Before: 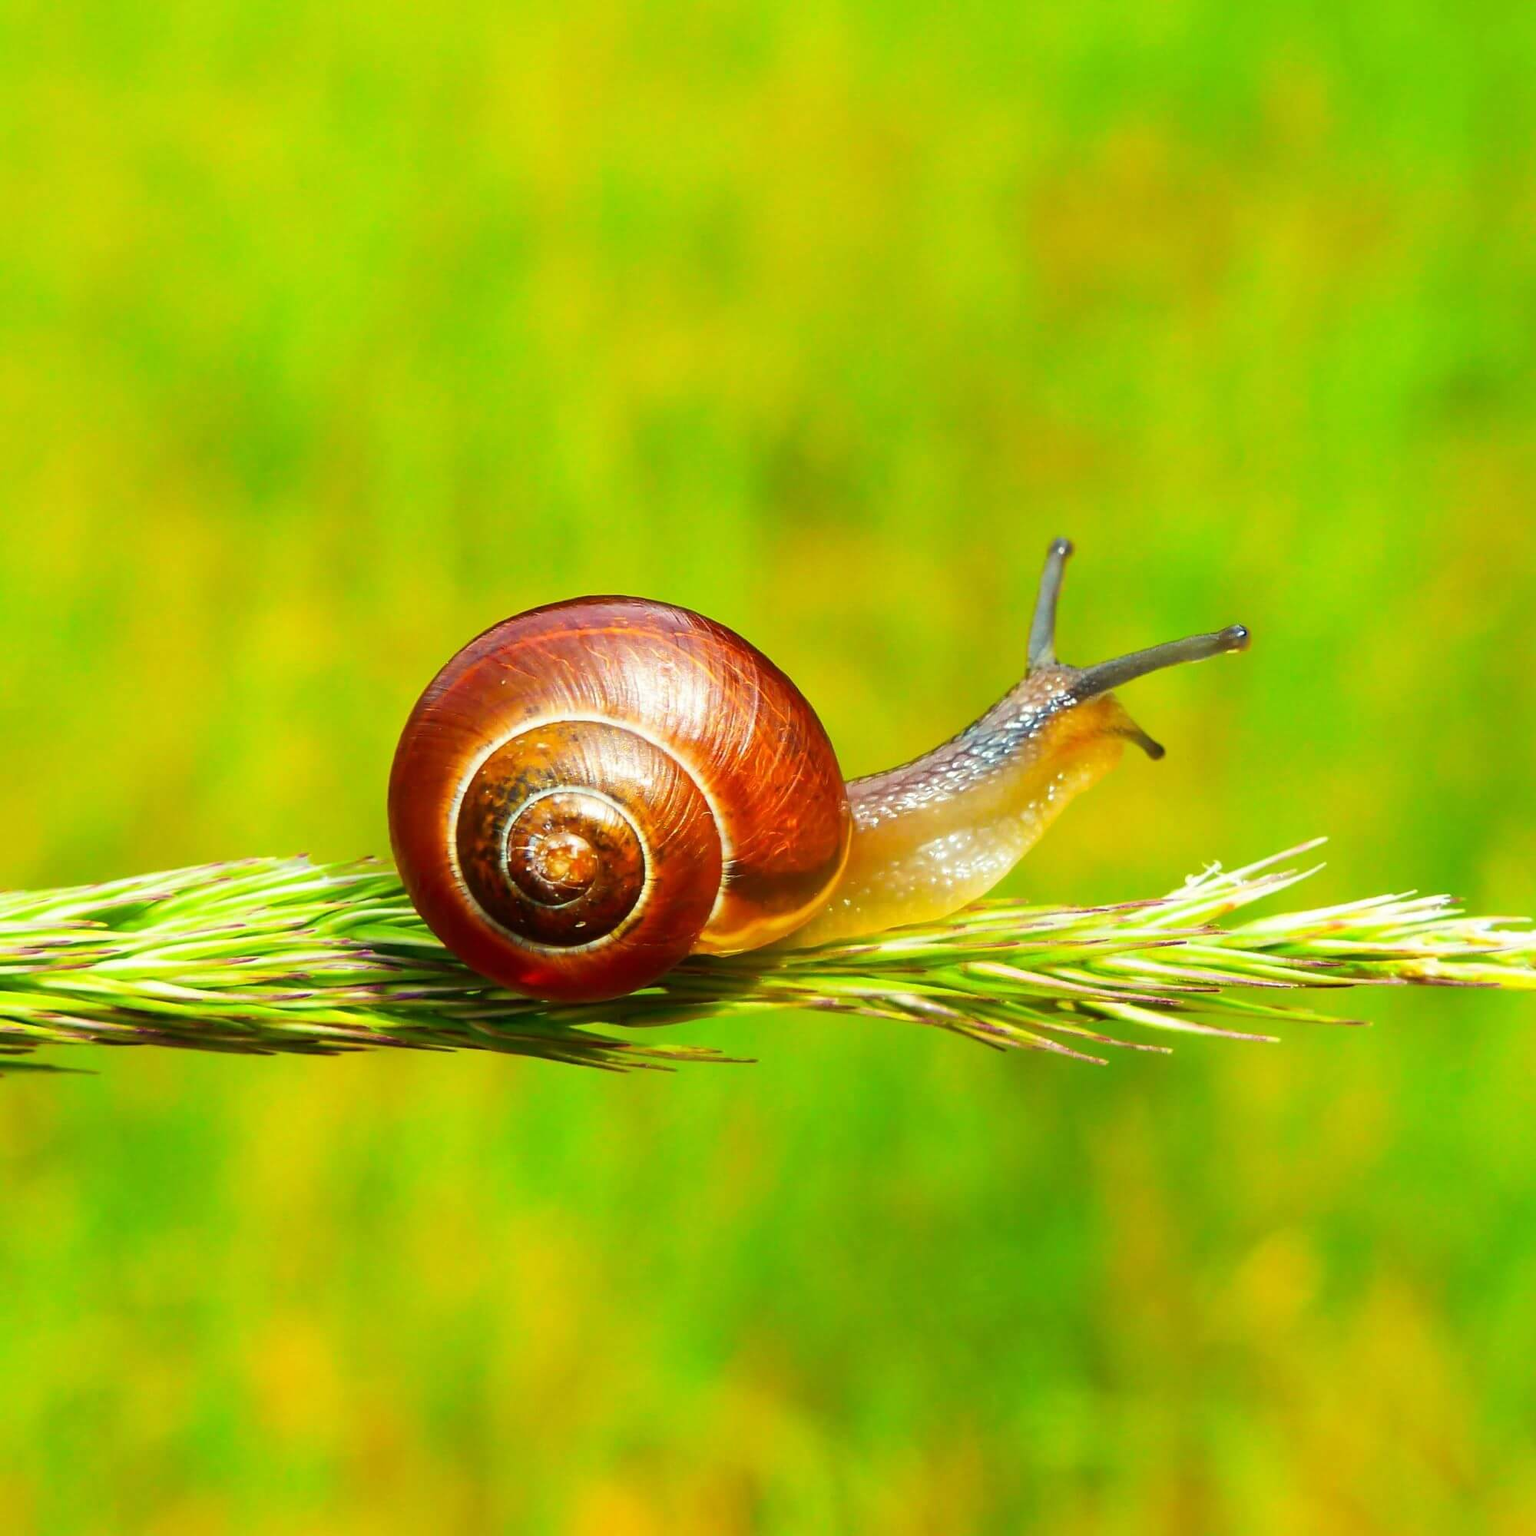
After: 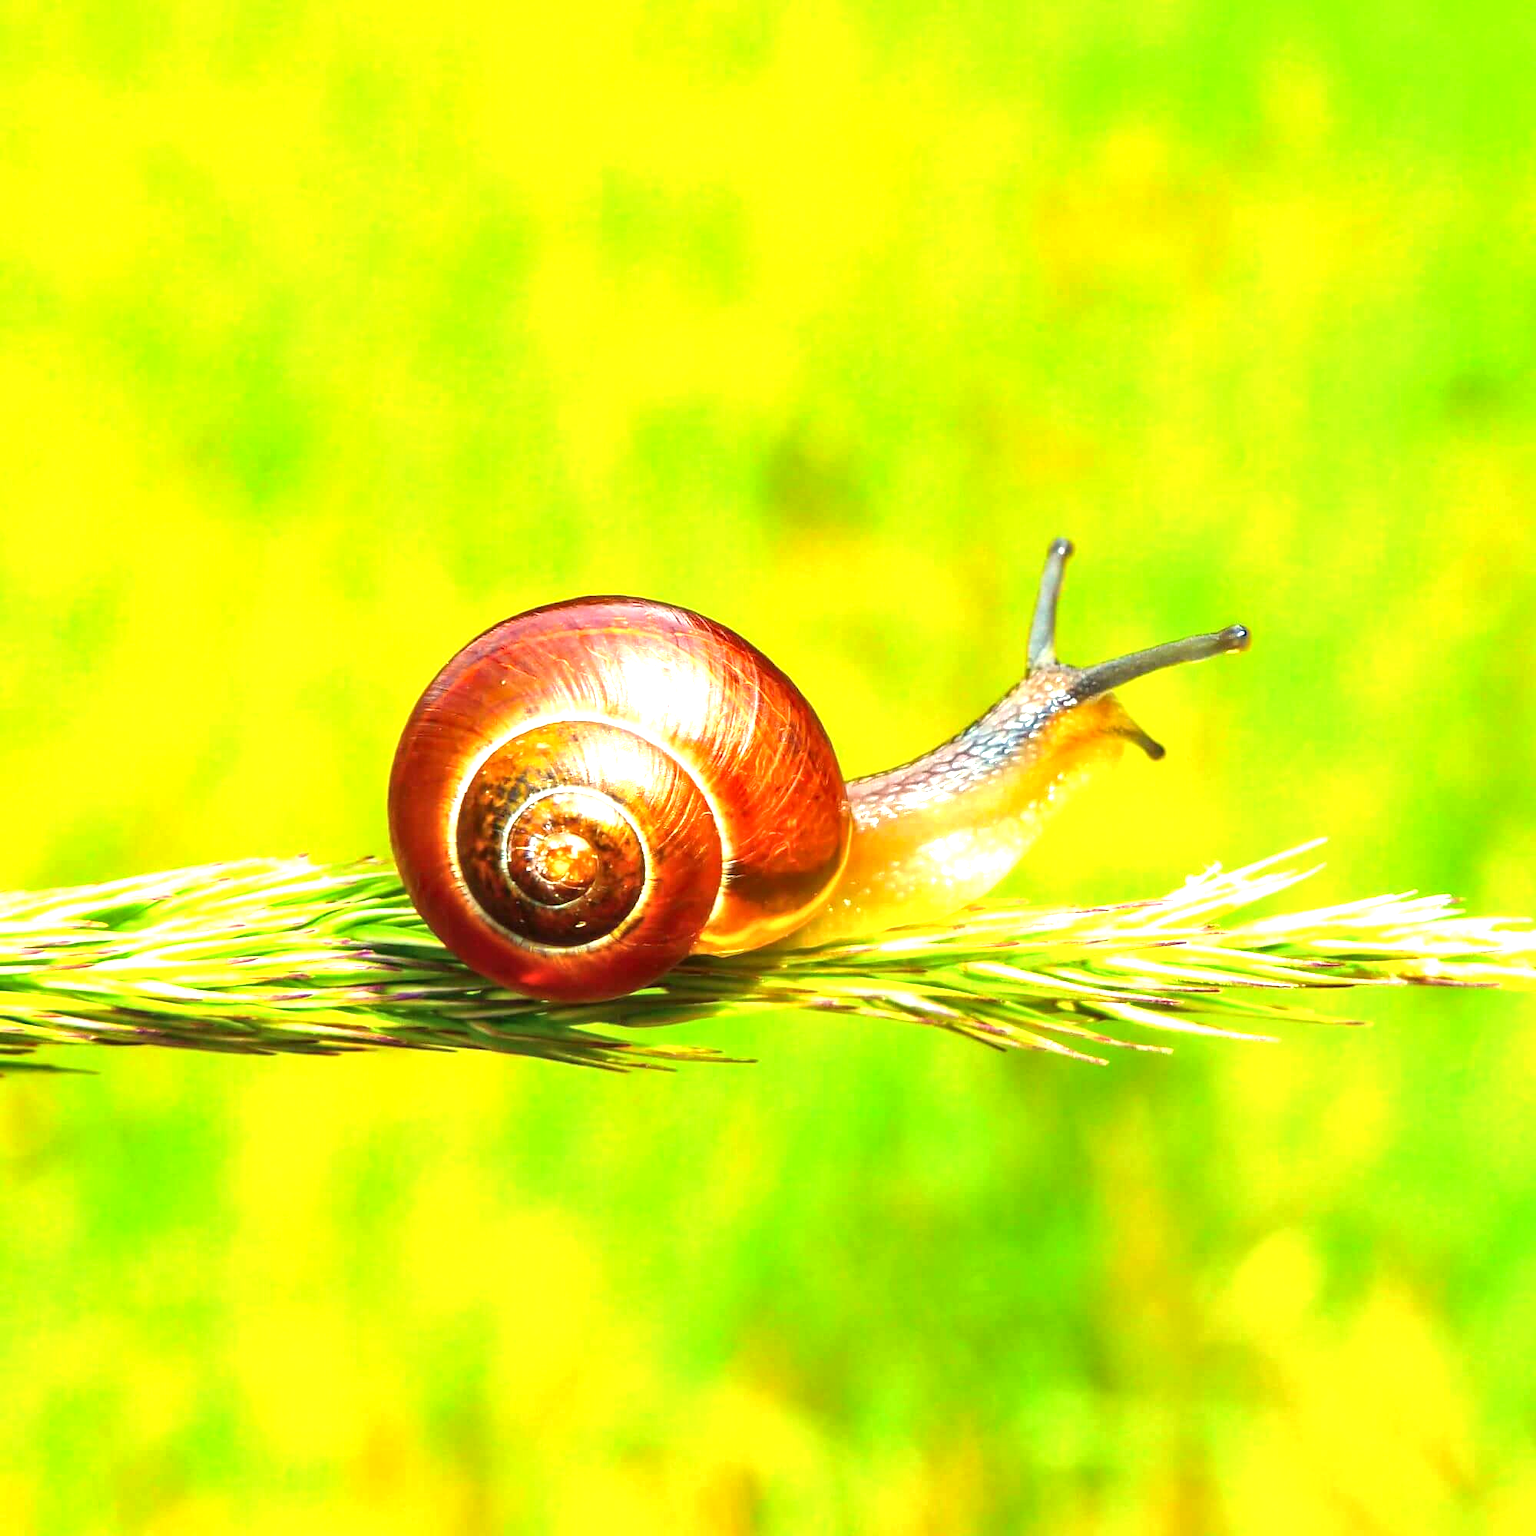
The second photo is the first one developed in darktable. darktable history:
exposure: black level correction 0, exposure 1.102 EV, compensate highlight preservation false
contrast equalizer: y [[0.514, 0.573, 0.581, 0.508, 0.5, 0.5], [0.5 ×6], [0.5 ×6], [0 ×6], [0 ×6]], mix 0.135
local contrast: on, module defaults
